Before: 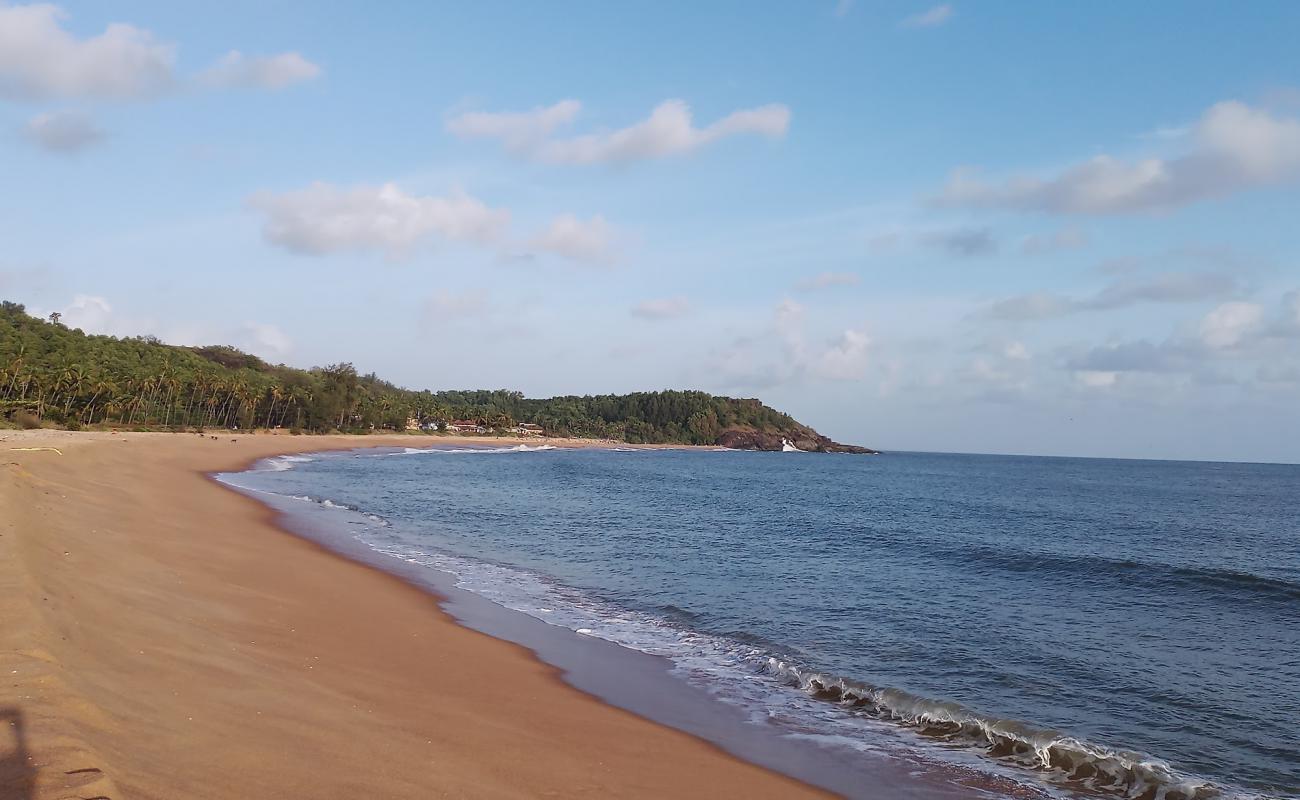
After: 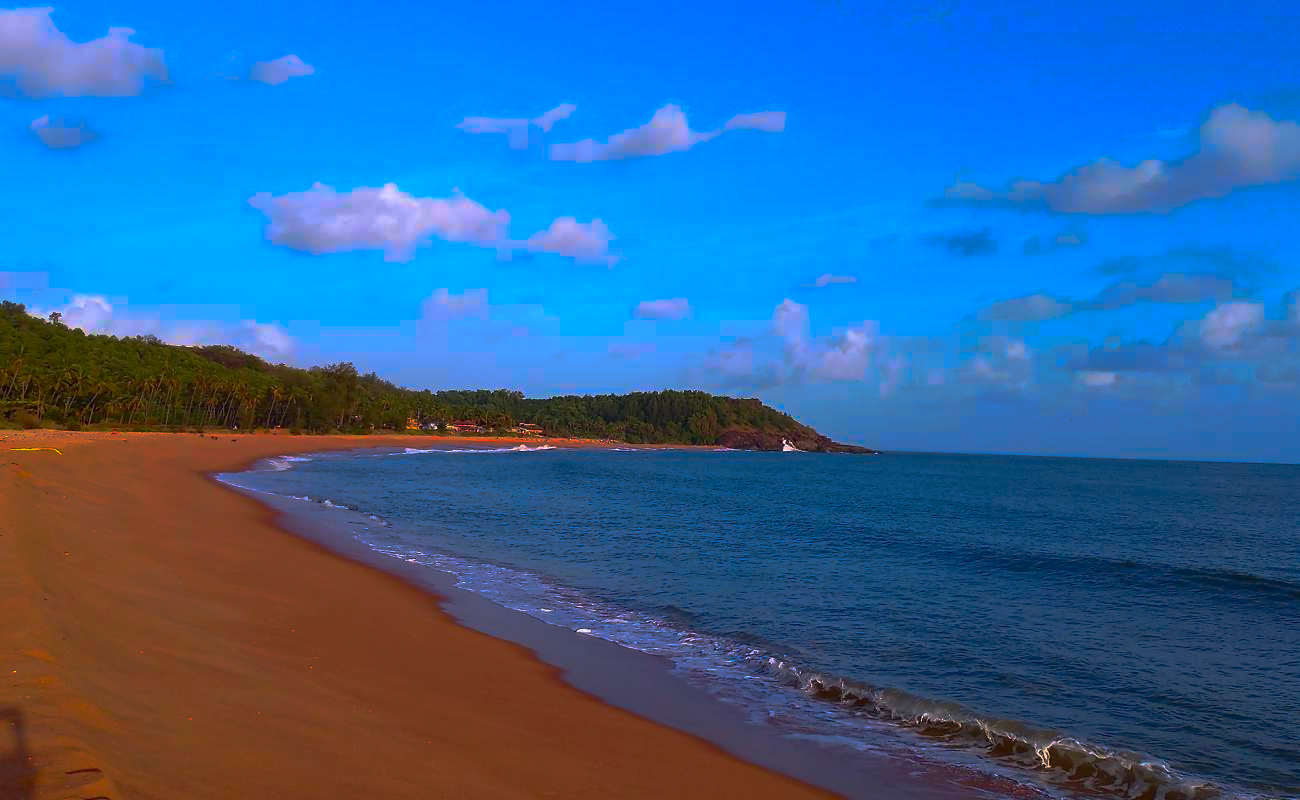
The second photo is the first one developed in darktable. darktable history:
base curve: curves: ch0 [(0, 0) (0.564, 0.291) (0.802, 0.731) (1, 1)], preserve colors none
color correction: highlights a* 1.52, highlights b* -1.83, saturation 2.43
